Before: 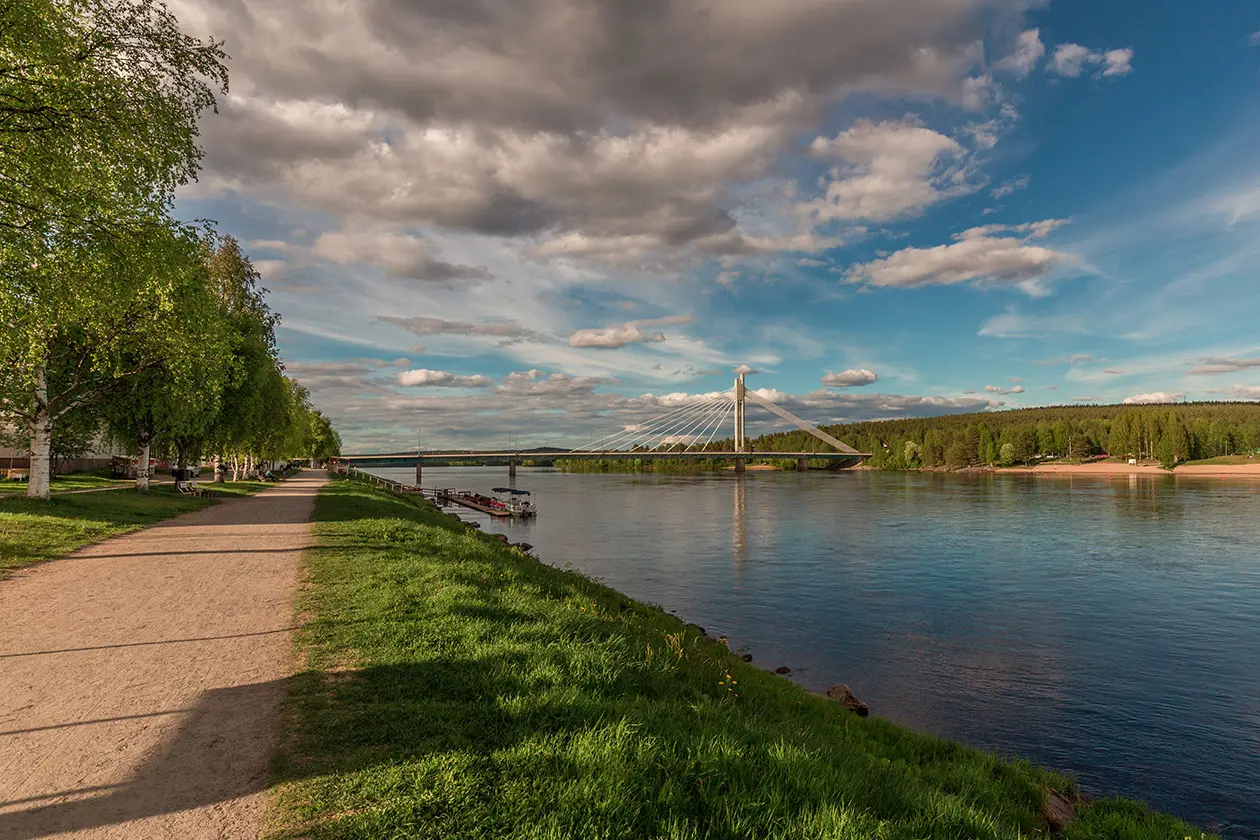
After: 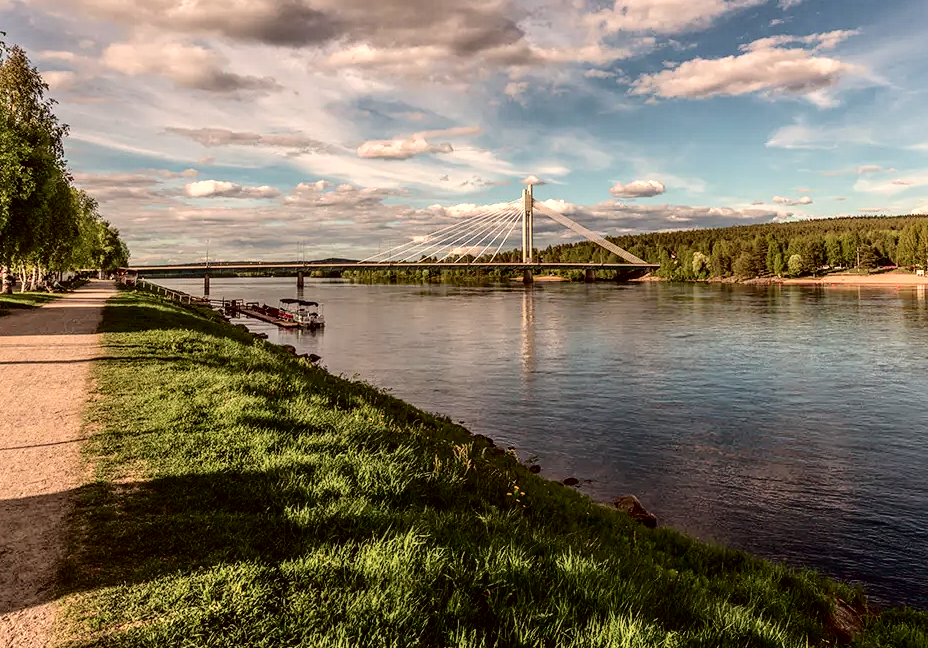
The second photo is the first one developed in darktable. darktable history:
crop: left 16.844%, top 22.517%, right 9.144%
local contrast: on, module defaults
tone curve: curves: ch0 [(0, 0) (0.003, 0.003) (0.011, 0.005) (0.025, 0.008) (0.044, 0.012) (0.069, 0.02) (0.1, 0.031) (0.136, 0.047) (0.177, 0.088) (0.224, 0.141) (0.277, 0.222) (0.335, 0.32) (0.399, 0.422) (0.468, 0.523) (0.543, 0.621) (0.623, 0.715) (0.709, 0.796) (0.801, 0.88) (0.898, 0.962) (1, 1)], color space Lab, independent channels, preserve colors none
shadows and highlights: shadows 36.93, highlights -27.19, soften with gaussian
color correction: highlights a* 6.74, highlights b* 7.85, shadows a* 6.22, shadows b* 6.93, saturation 0.906
tone equalizer: -8 EV -0.386 EV, -7 EV -0.366 EV, -6 EV -0.344 EV, -5 EV -0.183 EV, -3 EV 0.237 EV, -2 EV 0.313 EV, -1 EV 0.37 EV, +0 EV 0.401 EV
